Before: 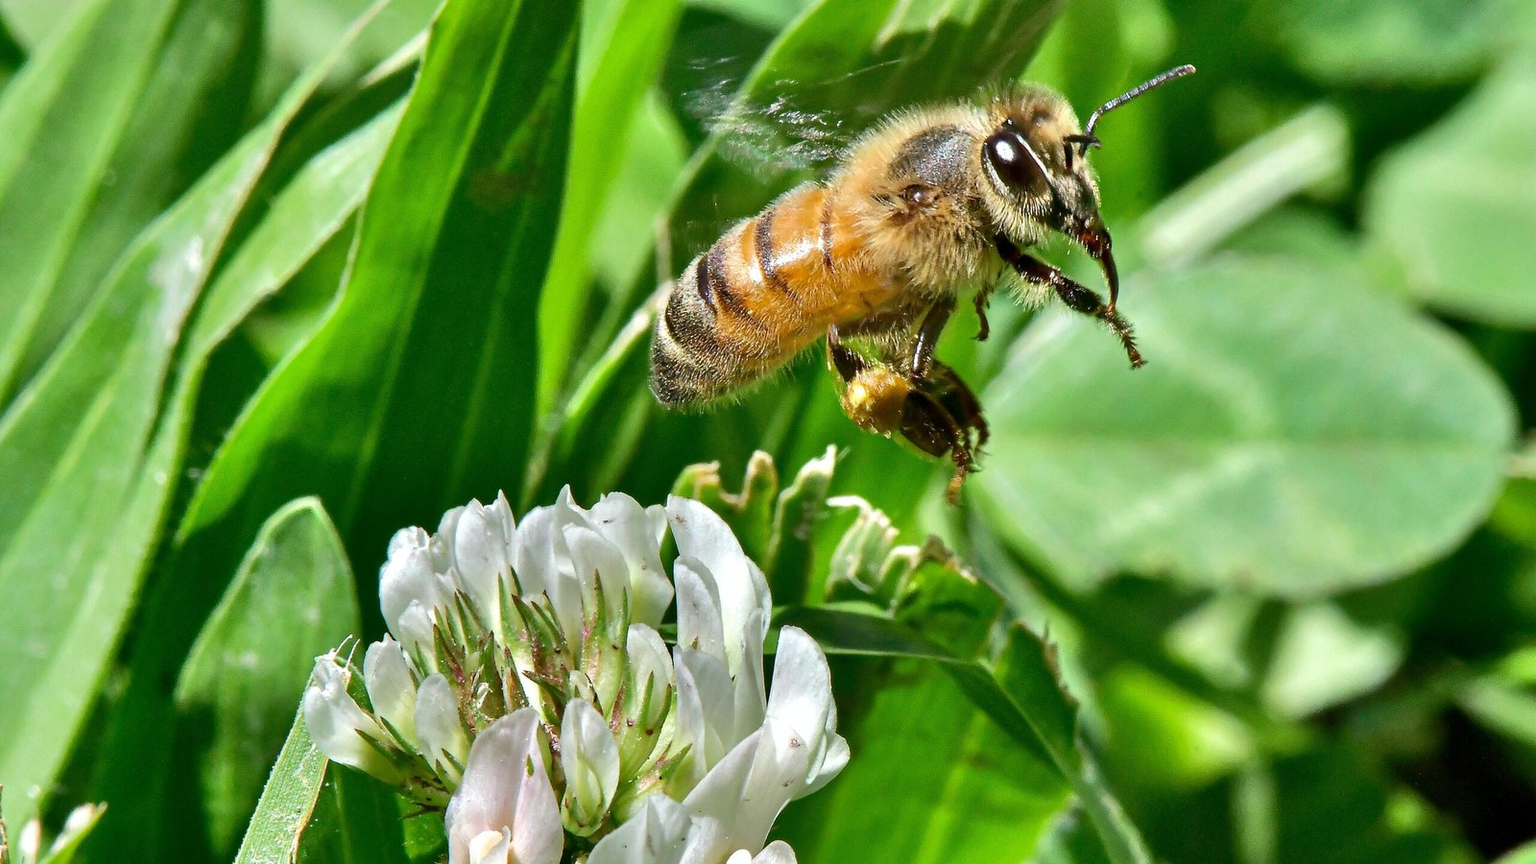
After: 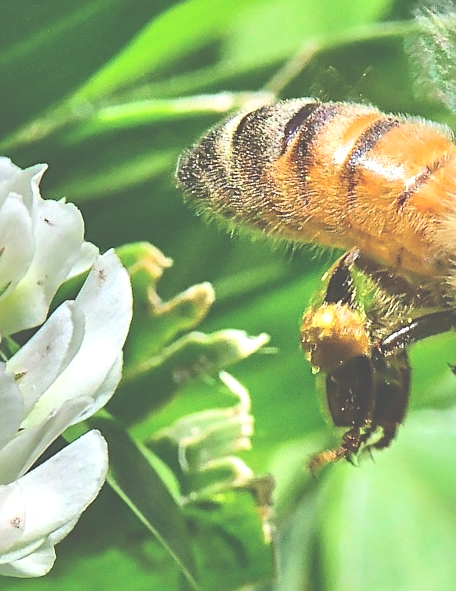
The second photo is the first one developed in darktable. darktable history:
sharpen: on, module defaults
crop and rotate: angle -46.19°, top 16.177%, right 0.988%, bottom 11.663%
exposure: black level correction -0.063, exposure -0.05 EV, compensate highlight preservation false
local contrast: mode bilateral grid, contrast 19, coarseness 51, detail 120%, midtone range 0.2
contrast brightness saturation: contrast 0.195, brightness 0.164, saturation 0.22
